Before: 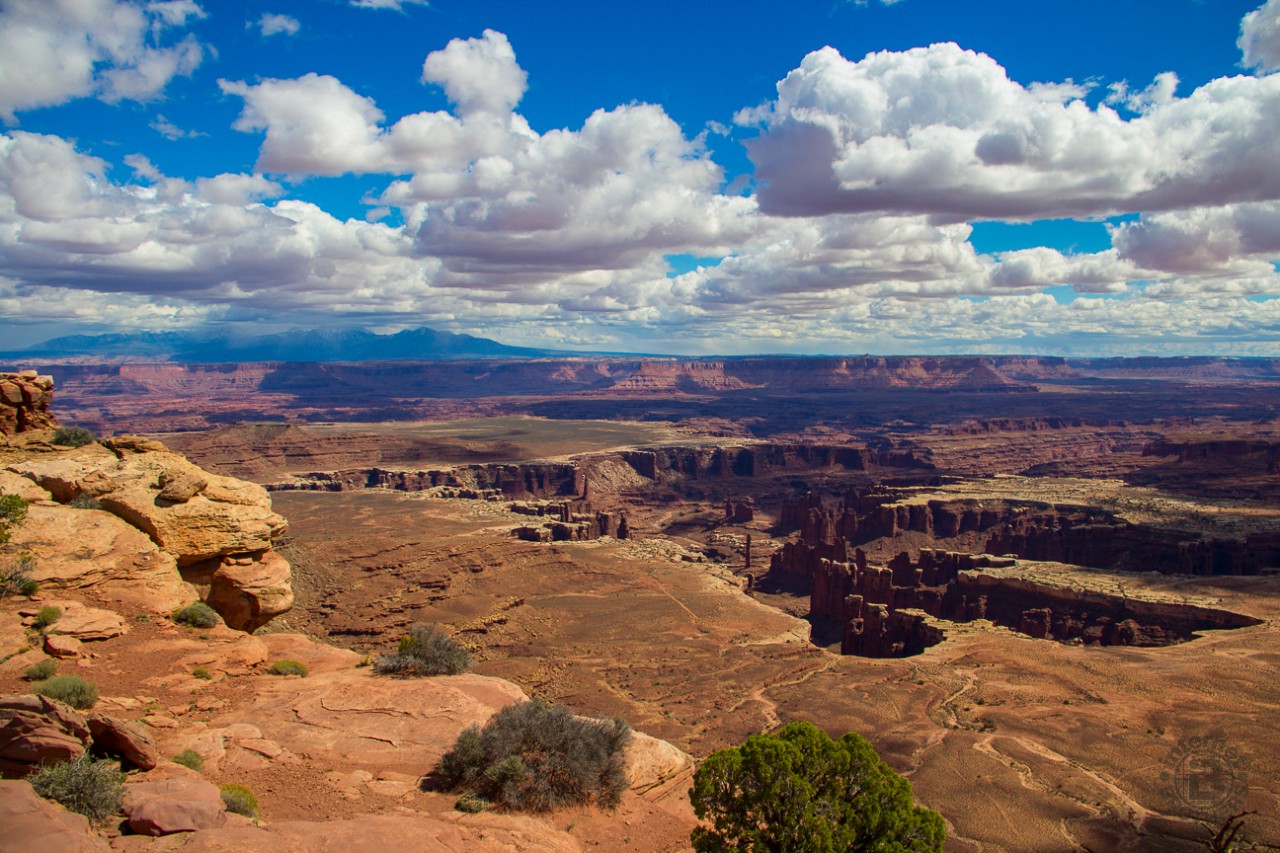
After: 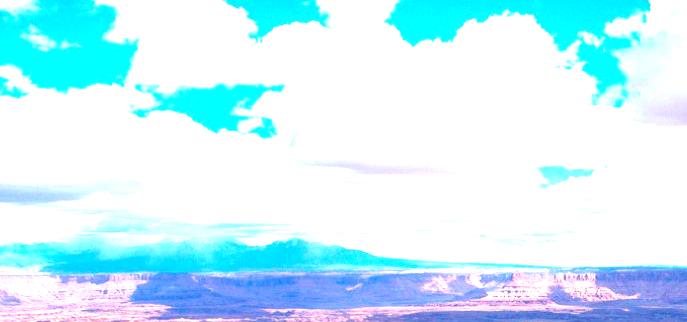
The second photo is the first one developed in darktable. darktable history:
crop: left 10.038%, top 10.545%, right 36.262%, bottom 51.678%
exposure: black level correction 0.001, exposure 2.625 EV, compensate highlight preservation false
